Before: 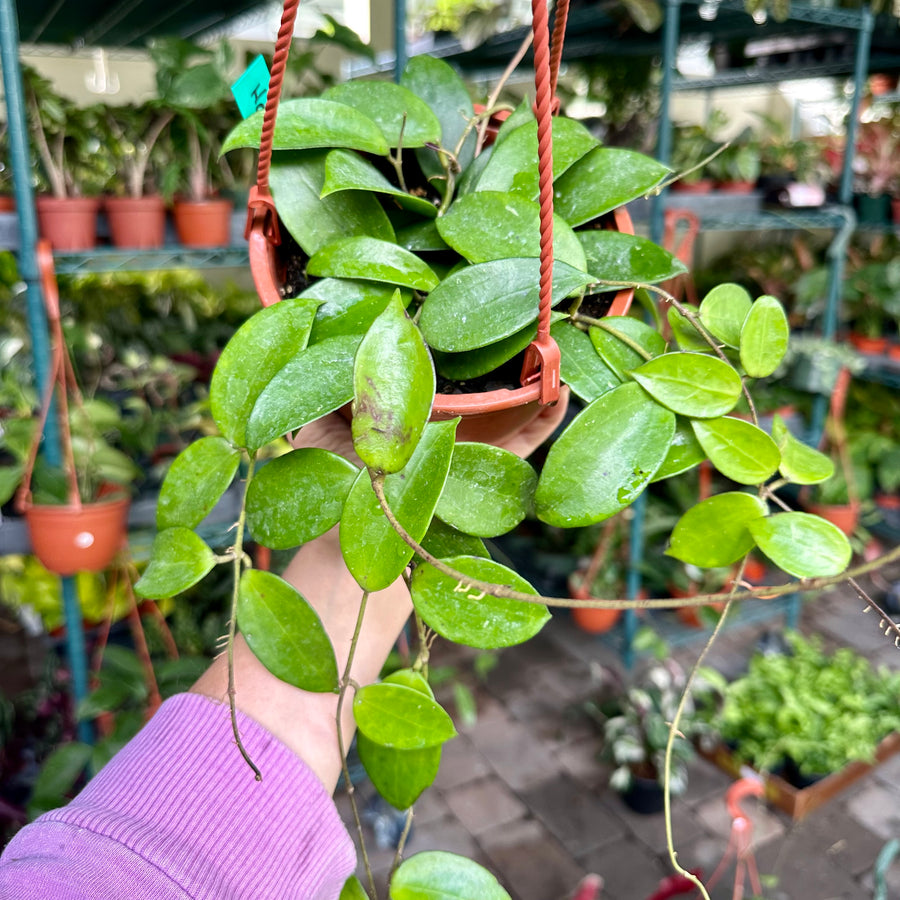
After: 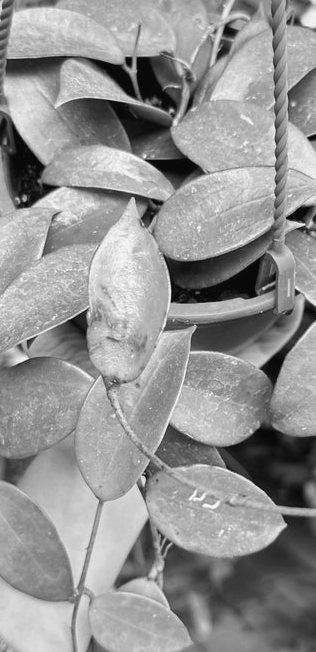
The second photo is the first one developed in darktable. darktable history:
monochrome: a -92.57, b 58.91
crop and rotate: left 29.476%, top 10.214%, right 35.32%, bottom 17.333%
exposure: black level correction -0.003, exposure 0.04 EV, compensate highlight preservation false
